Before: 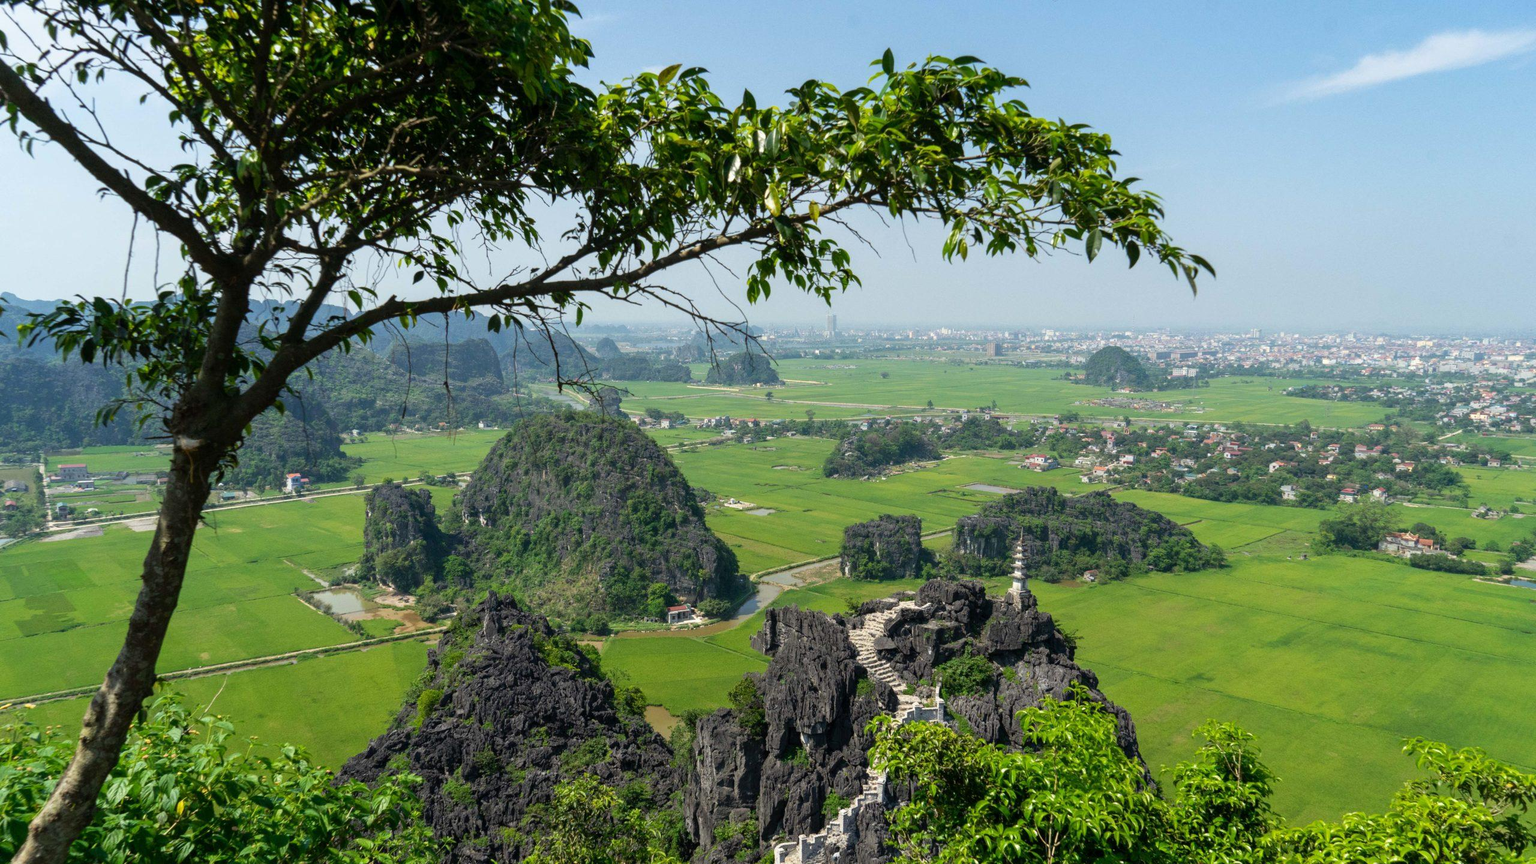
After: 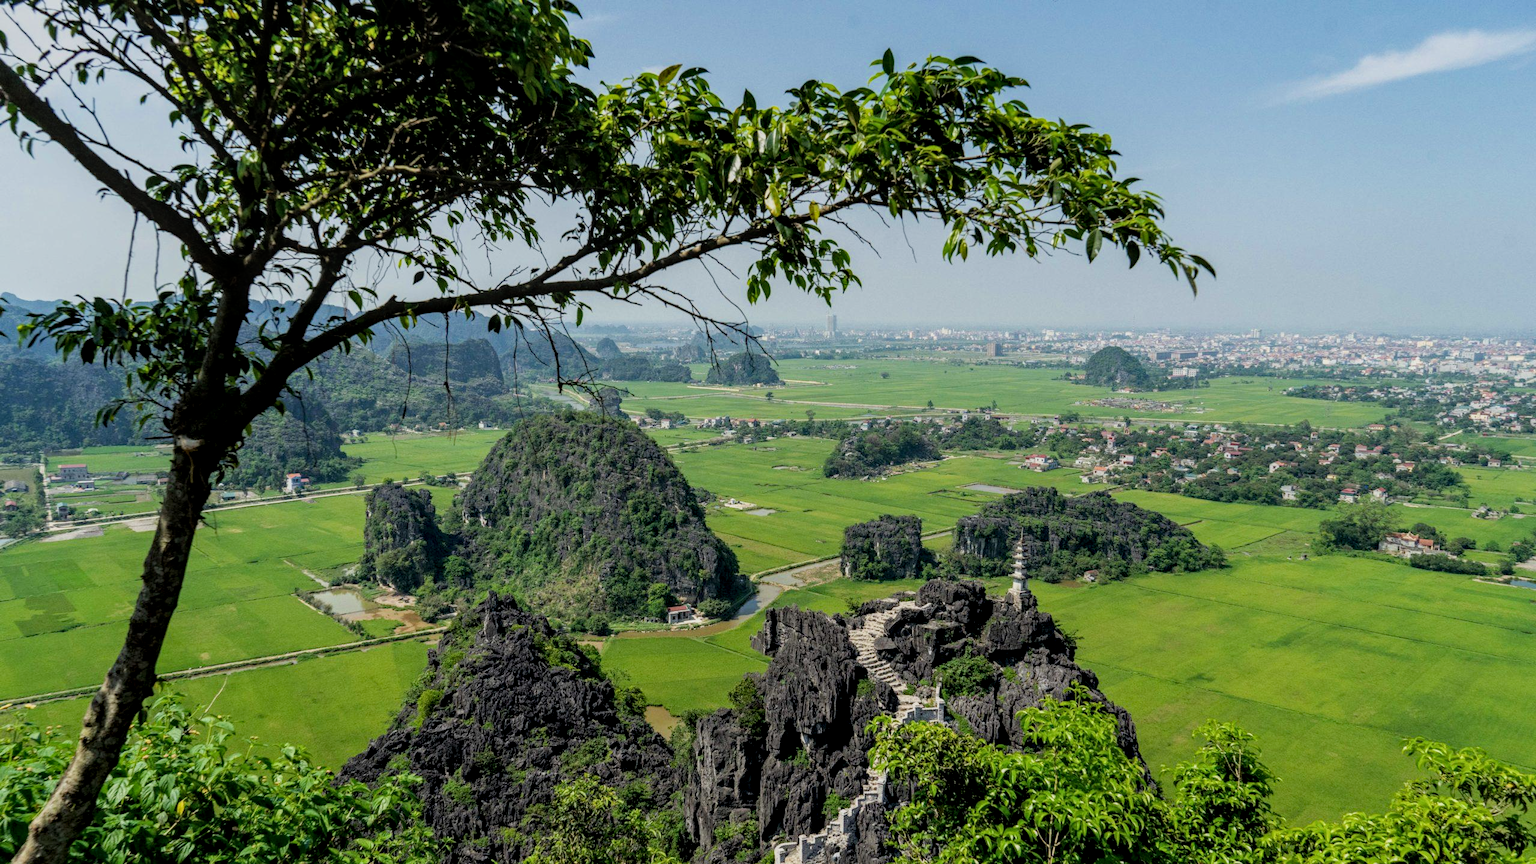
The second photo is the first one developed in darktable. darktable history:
local contrast: detail 130%
haze removal: compatibility mode true, adaptive false
filmic rgb: white relative exposure 3.9 EV, hardness 4.26
tone equalizer: on, module defaults
